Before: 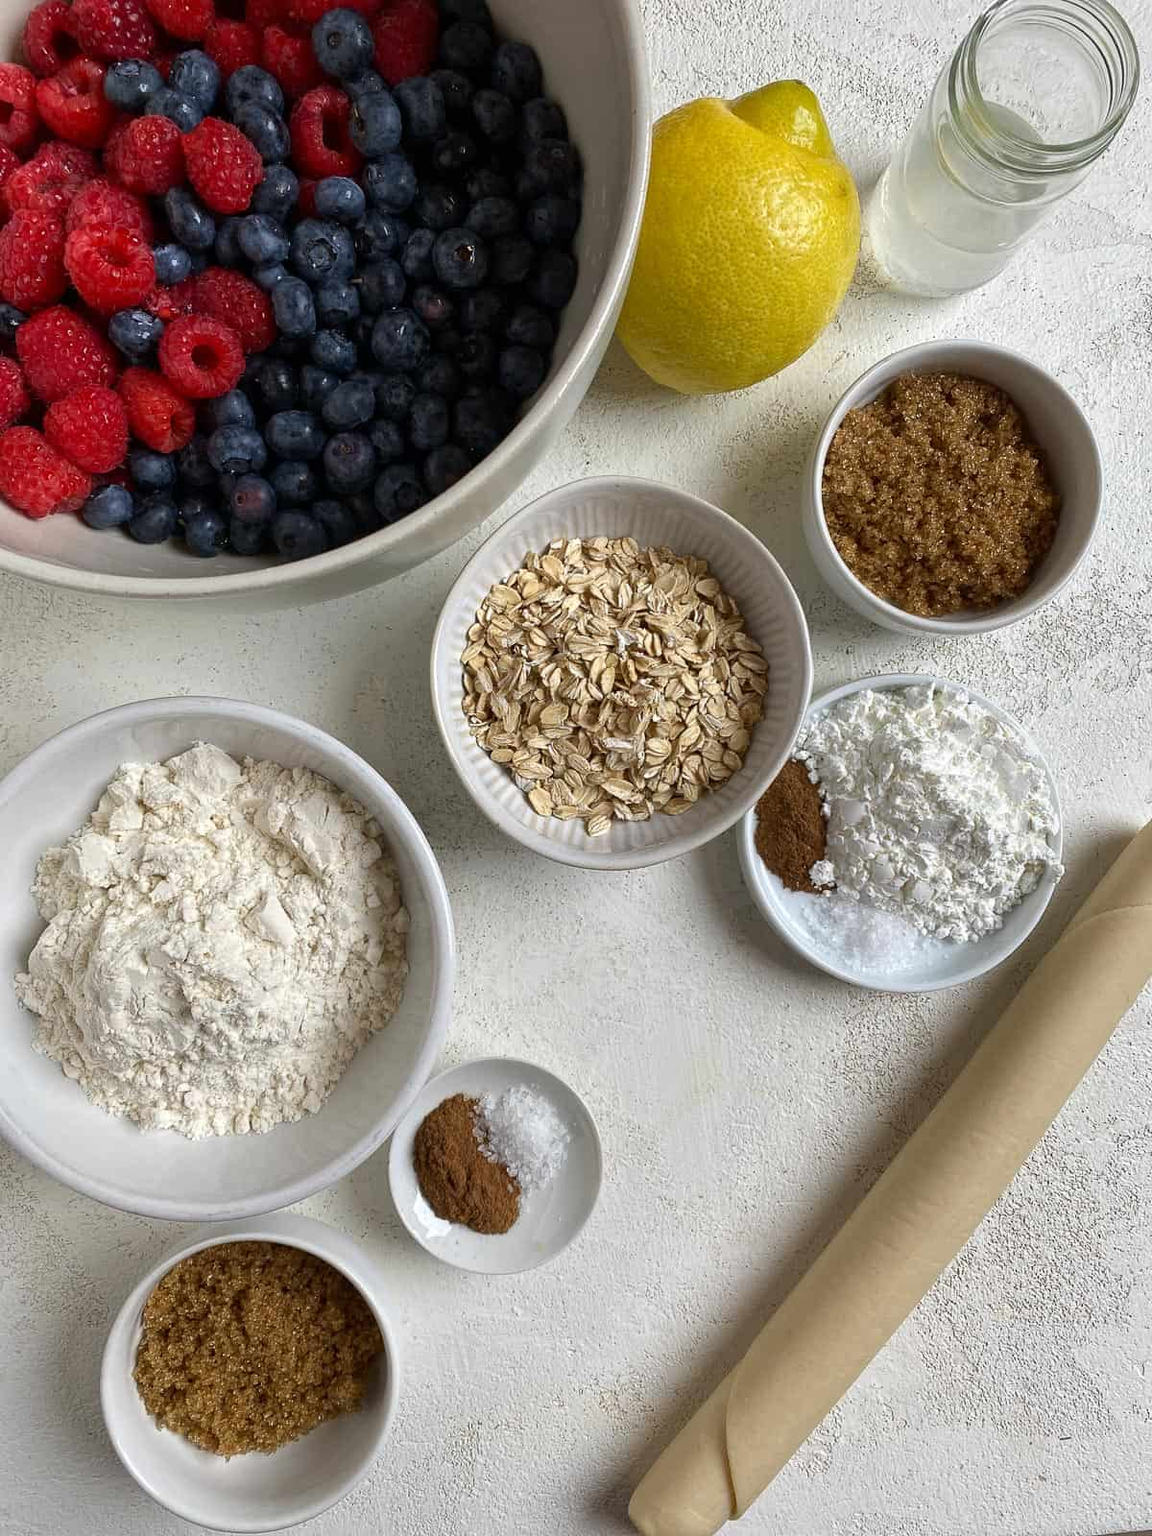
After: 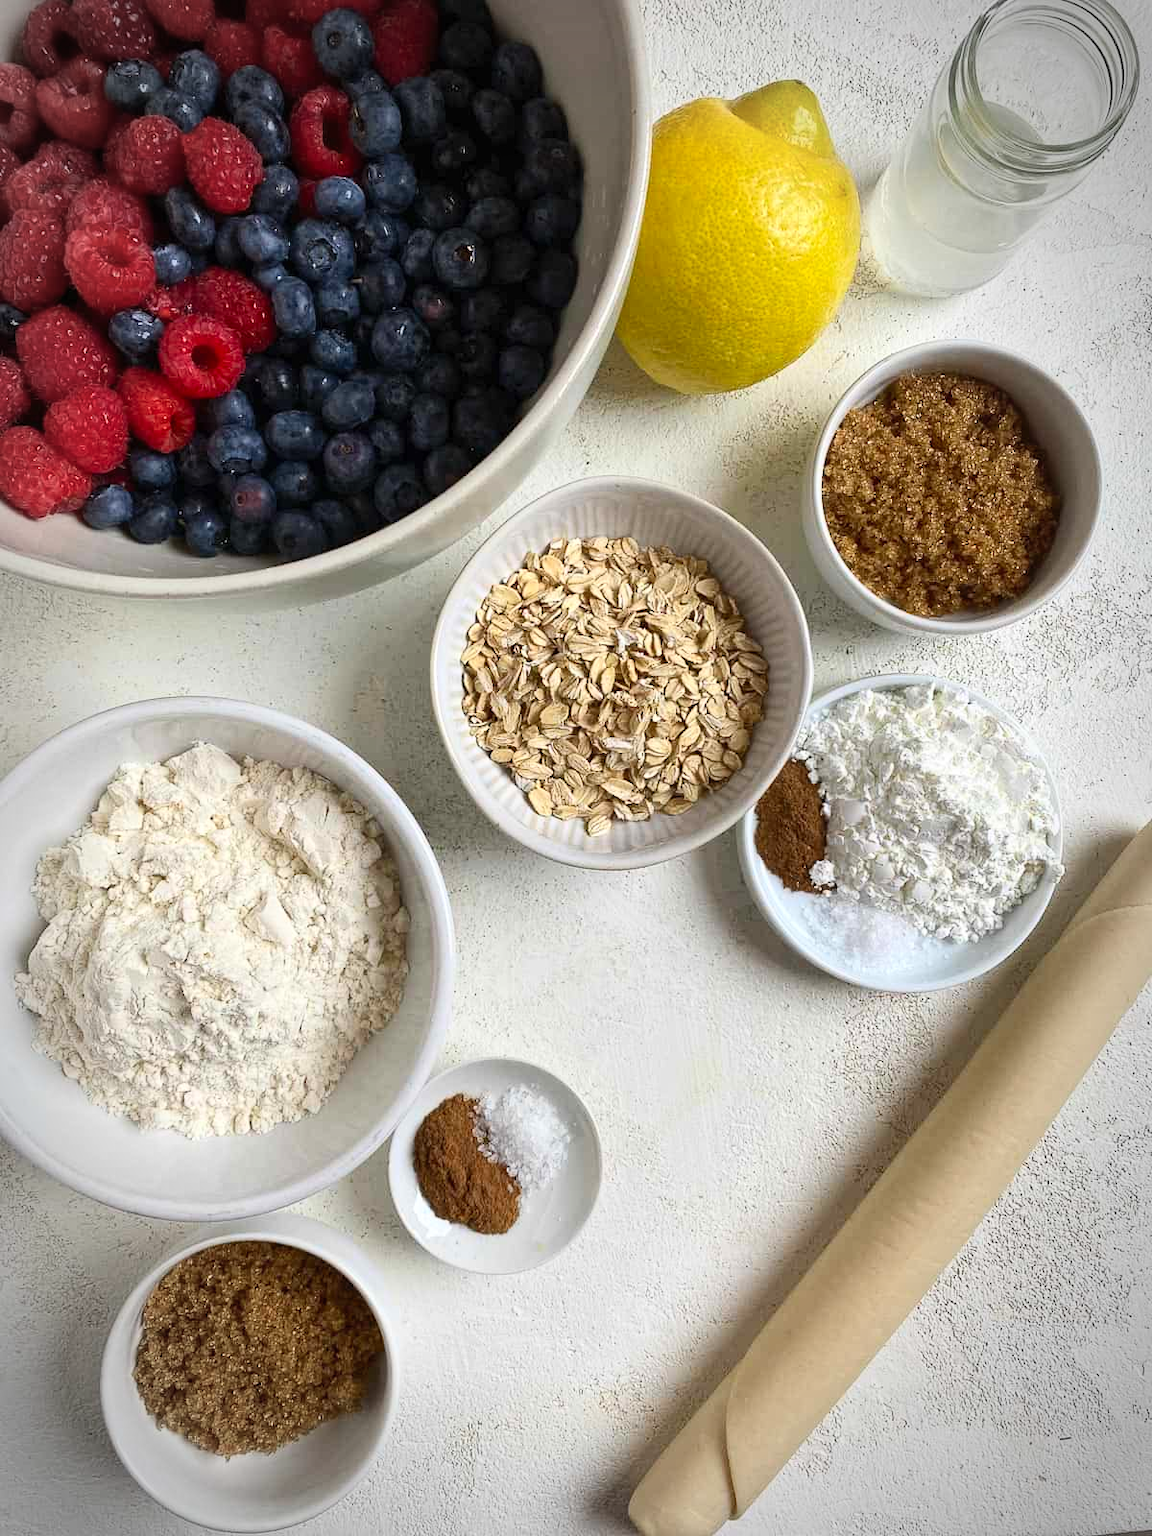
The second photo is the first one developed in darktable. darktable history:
contrast brightness saturation: contrast 0.2, brightness 0.16, saturation 0.22
vignetting: automatic ratio true
